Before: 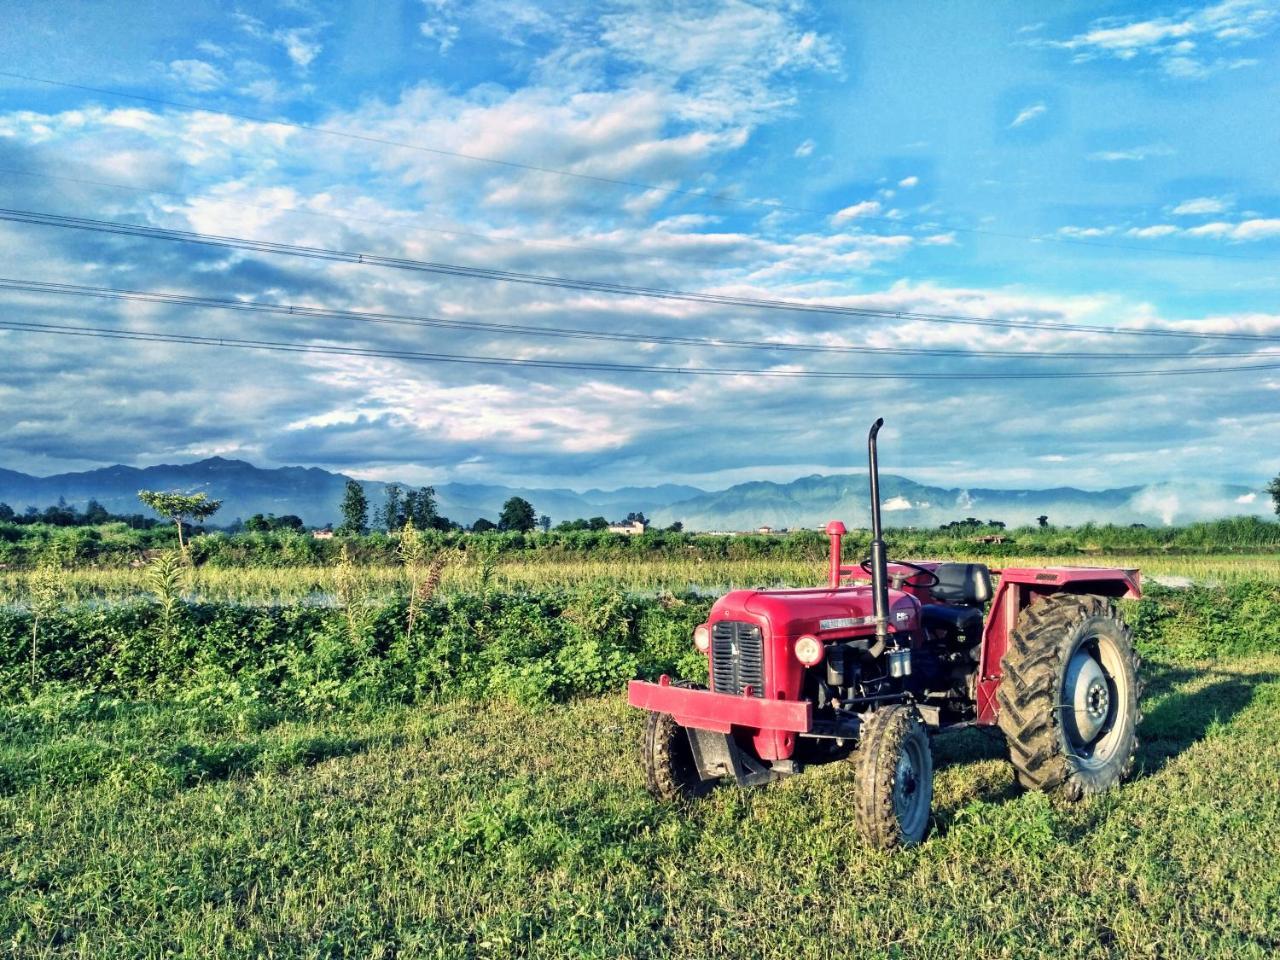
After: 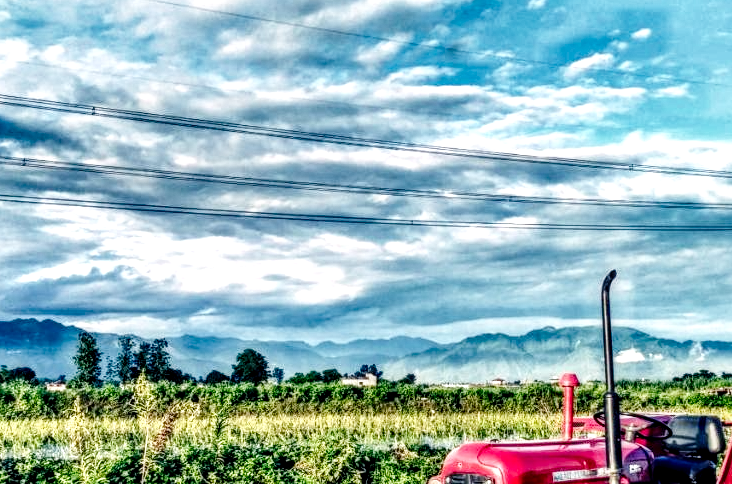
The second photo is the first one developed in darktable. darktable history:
local contrast: highlights 12%, shadows 38%, detail 183%, midtone range 0.471
crop: left 20.932%, top 15.471%, right 21.848%, bottom 34.081%
shadows and highlights: soften with gaussian
base curve: curves: ch0 [(0, 0) (0.036, 0.025) (0.121, 0.166) (0.206, 0.329) (0.605, 0.79) (1, 1)], preserve colors none
